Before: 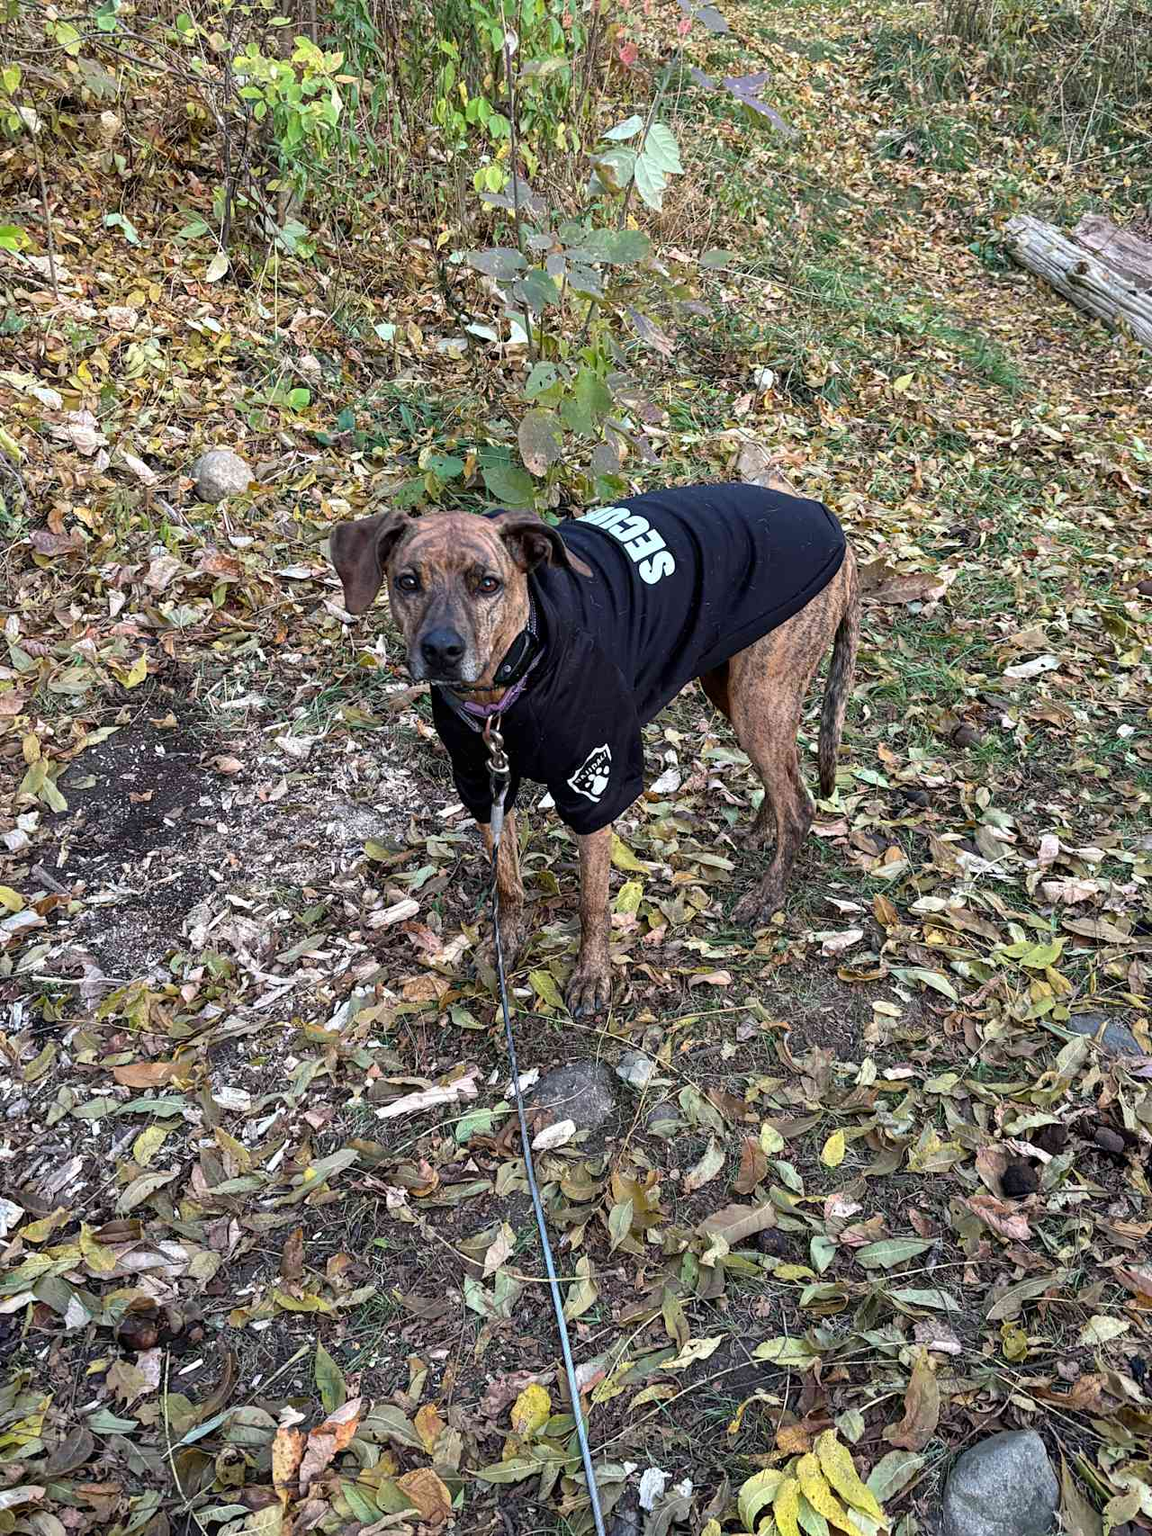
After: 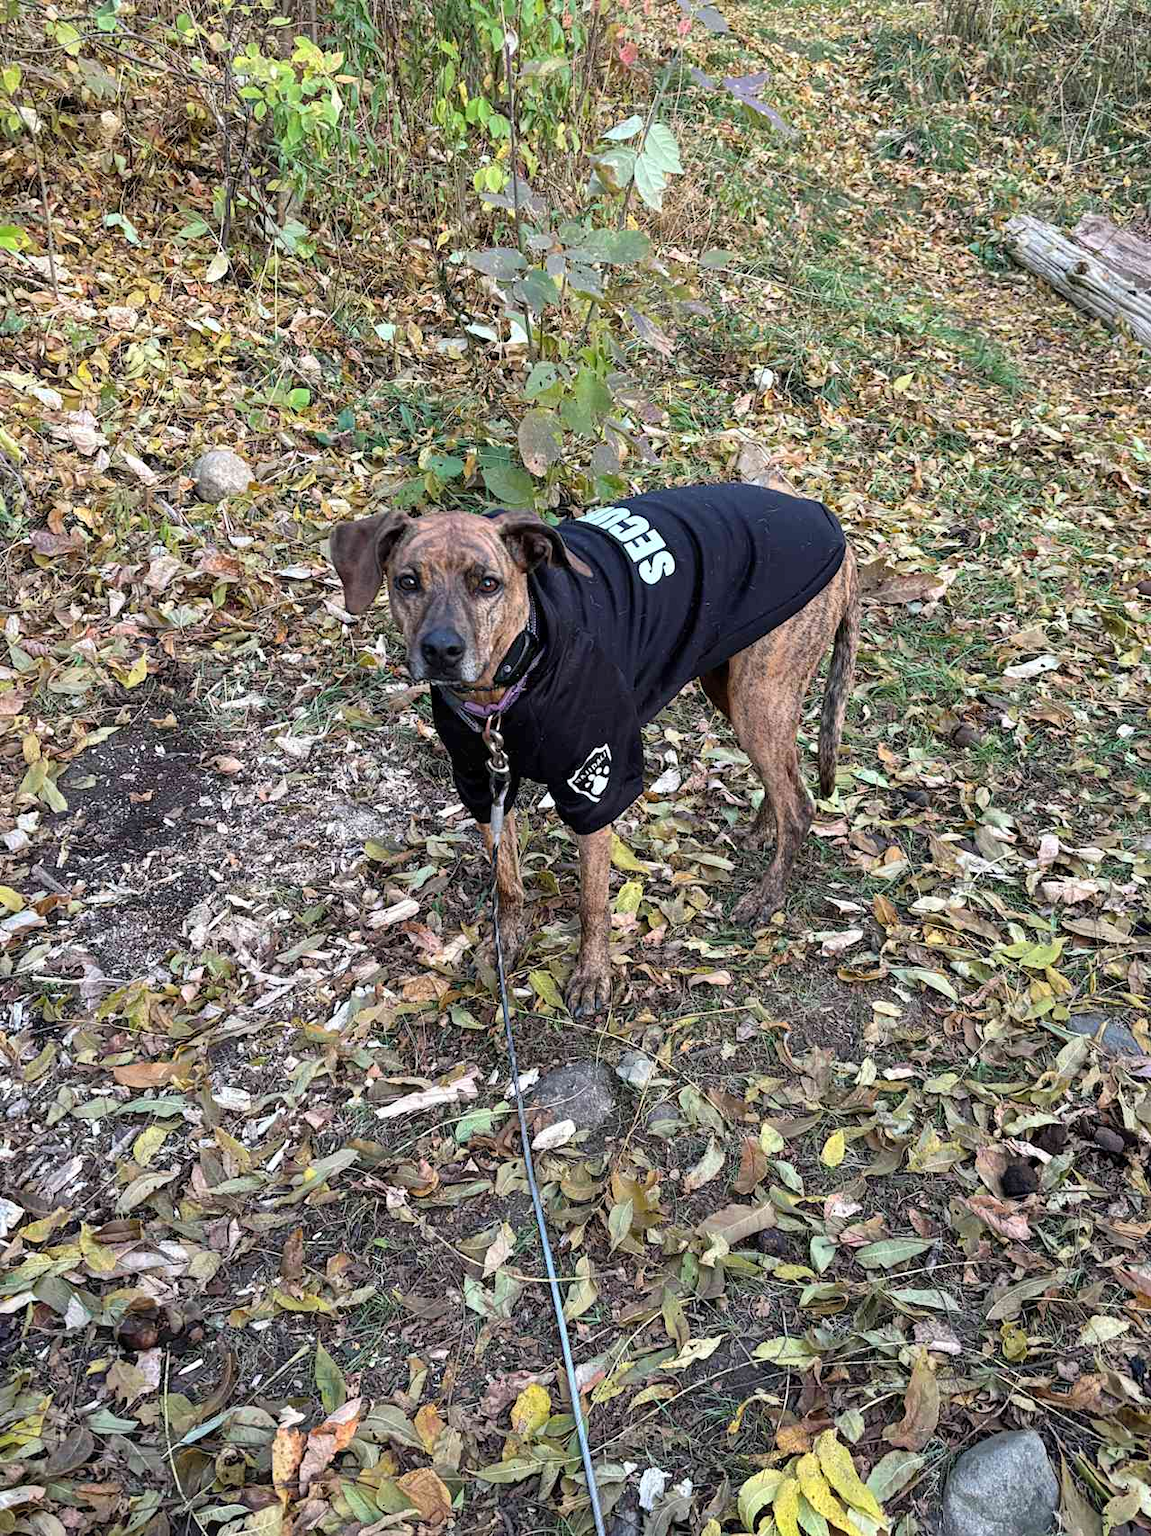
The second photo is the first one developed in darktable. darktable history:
white balance: emerald 1
contrast brightness saturation: contrast 0.05, brightness 0.06, saturation 0.01
